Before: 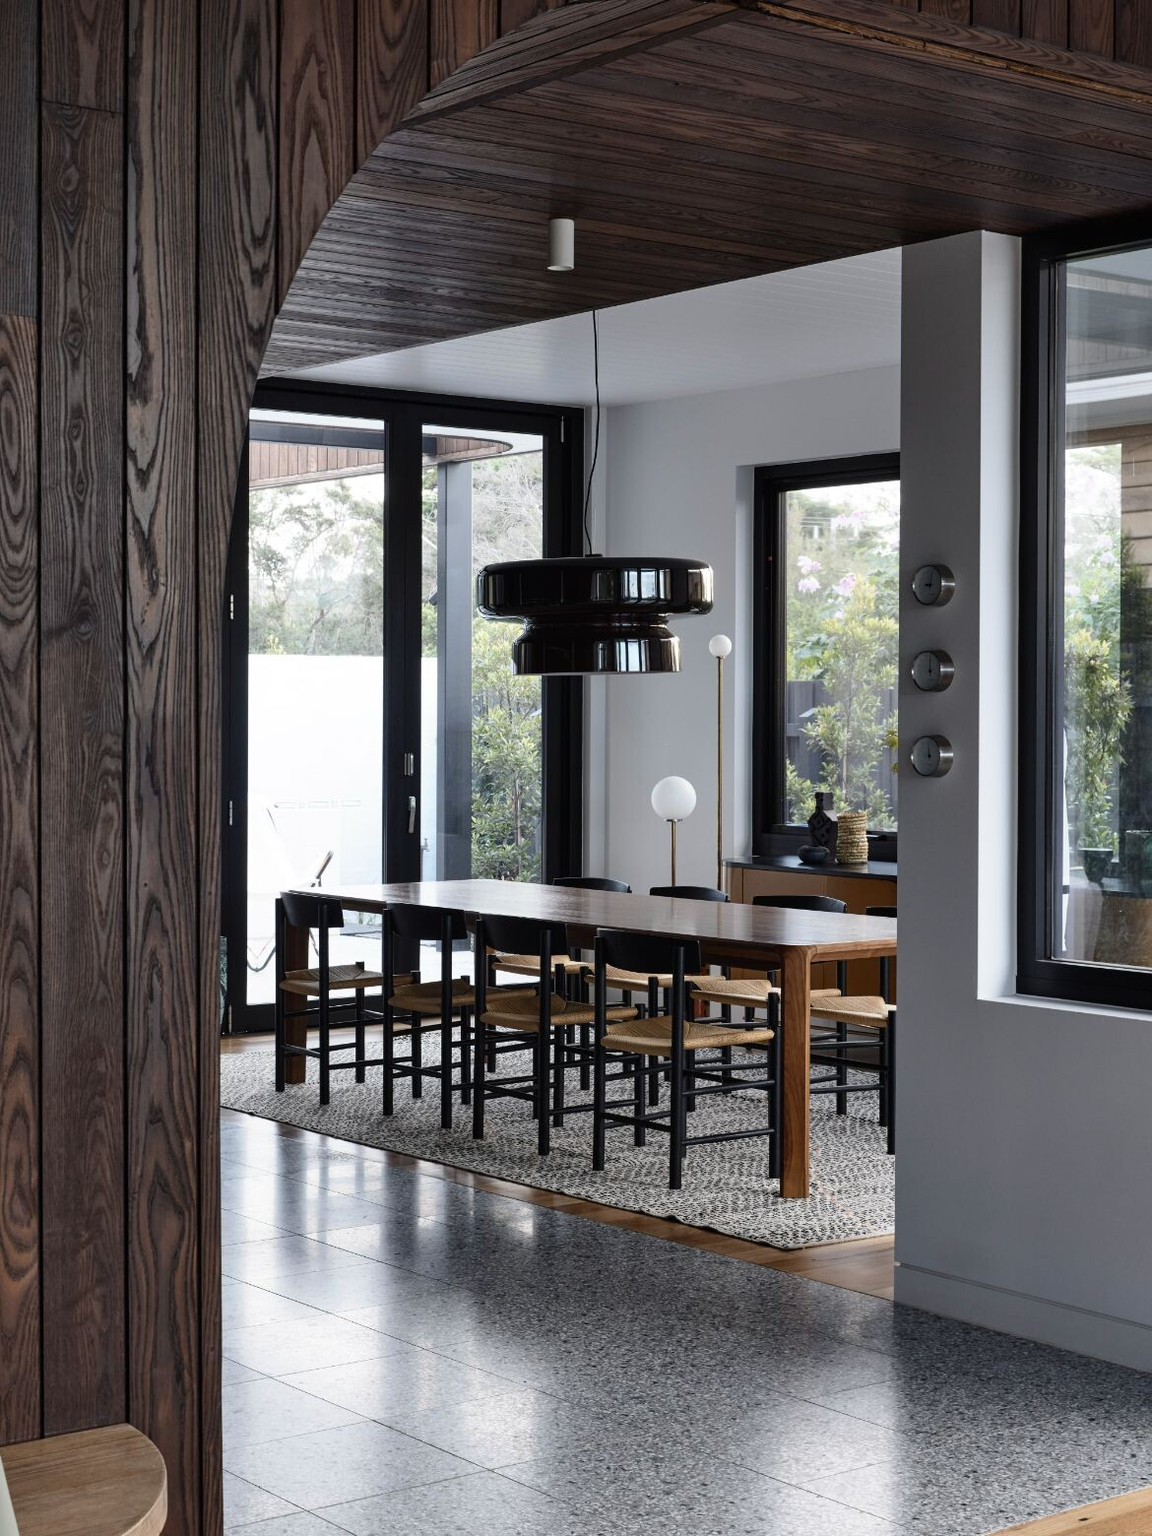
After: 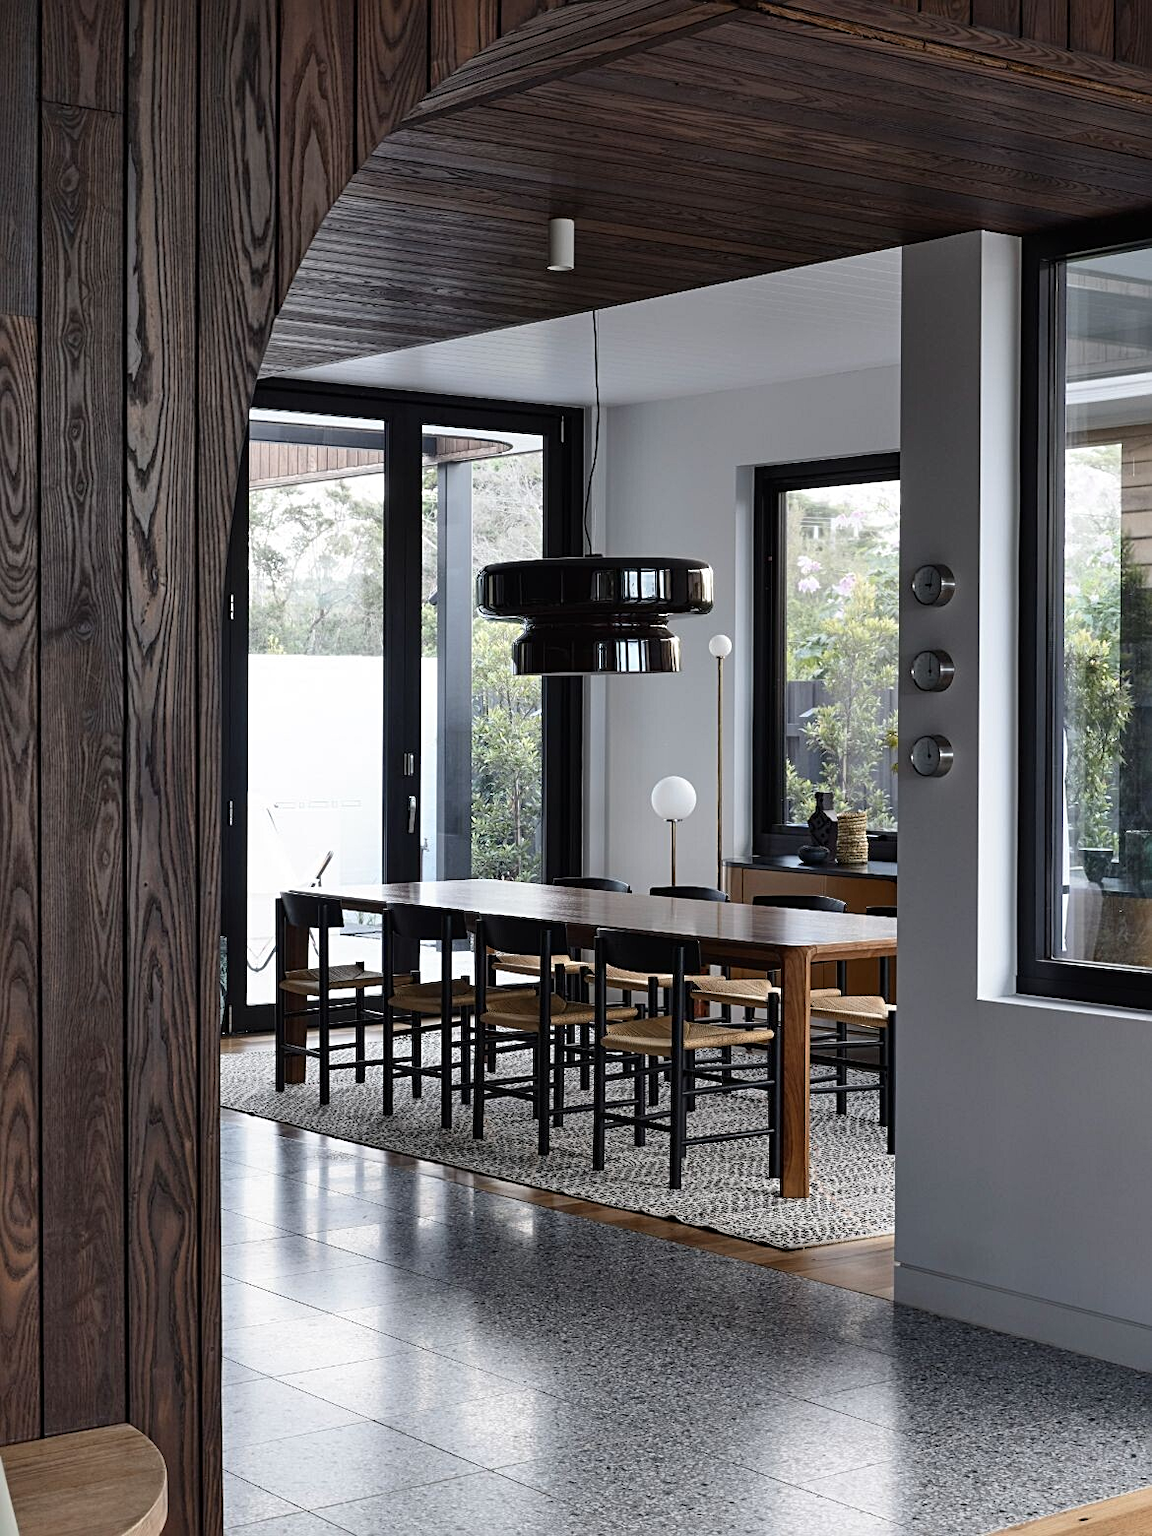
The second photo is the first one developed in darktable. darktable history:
sharpen: radius 2.167, amount 0.381, threshold 0
tone equalizer: on, module defaults
